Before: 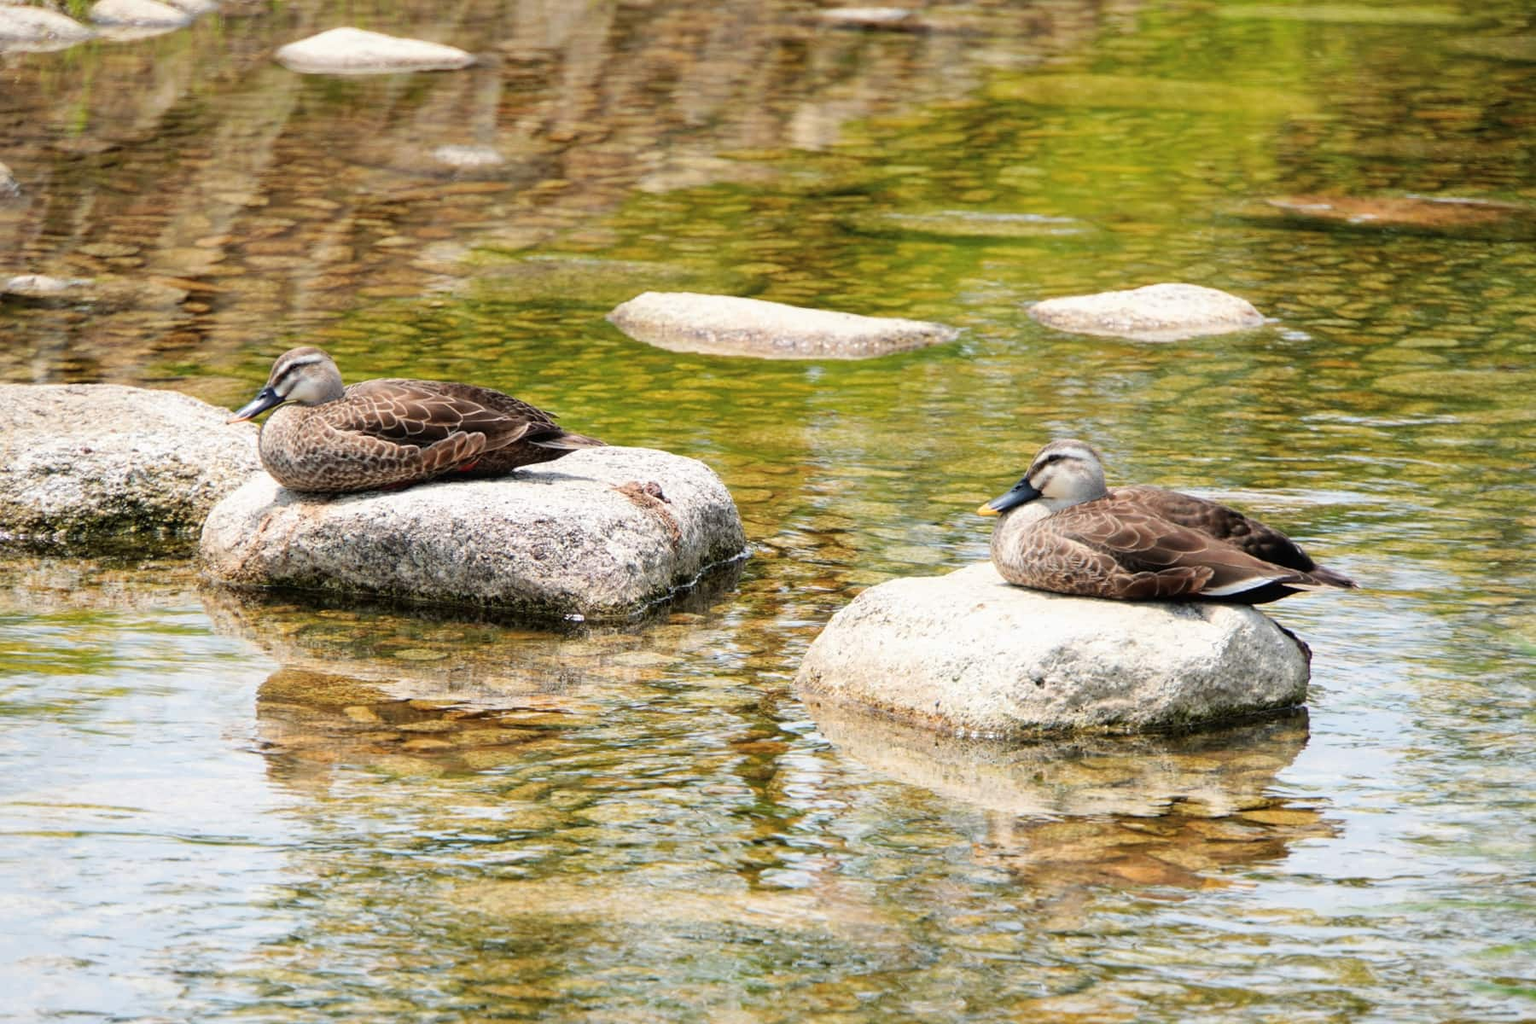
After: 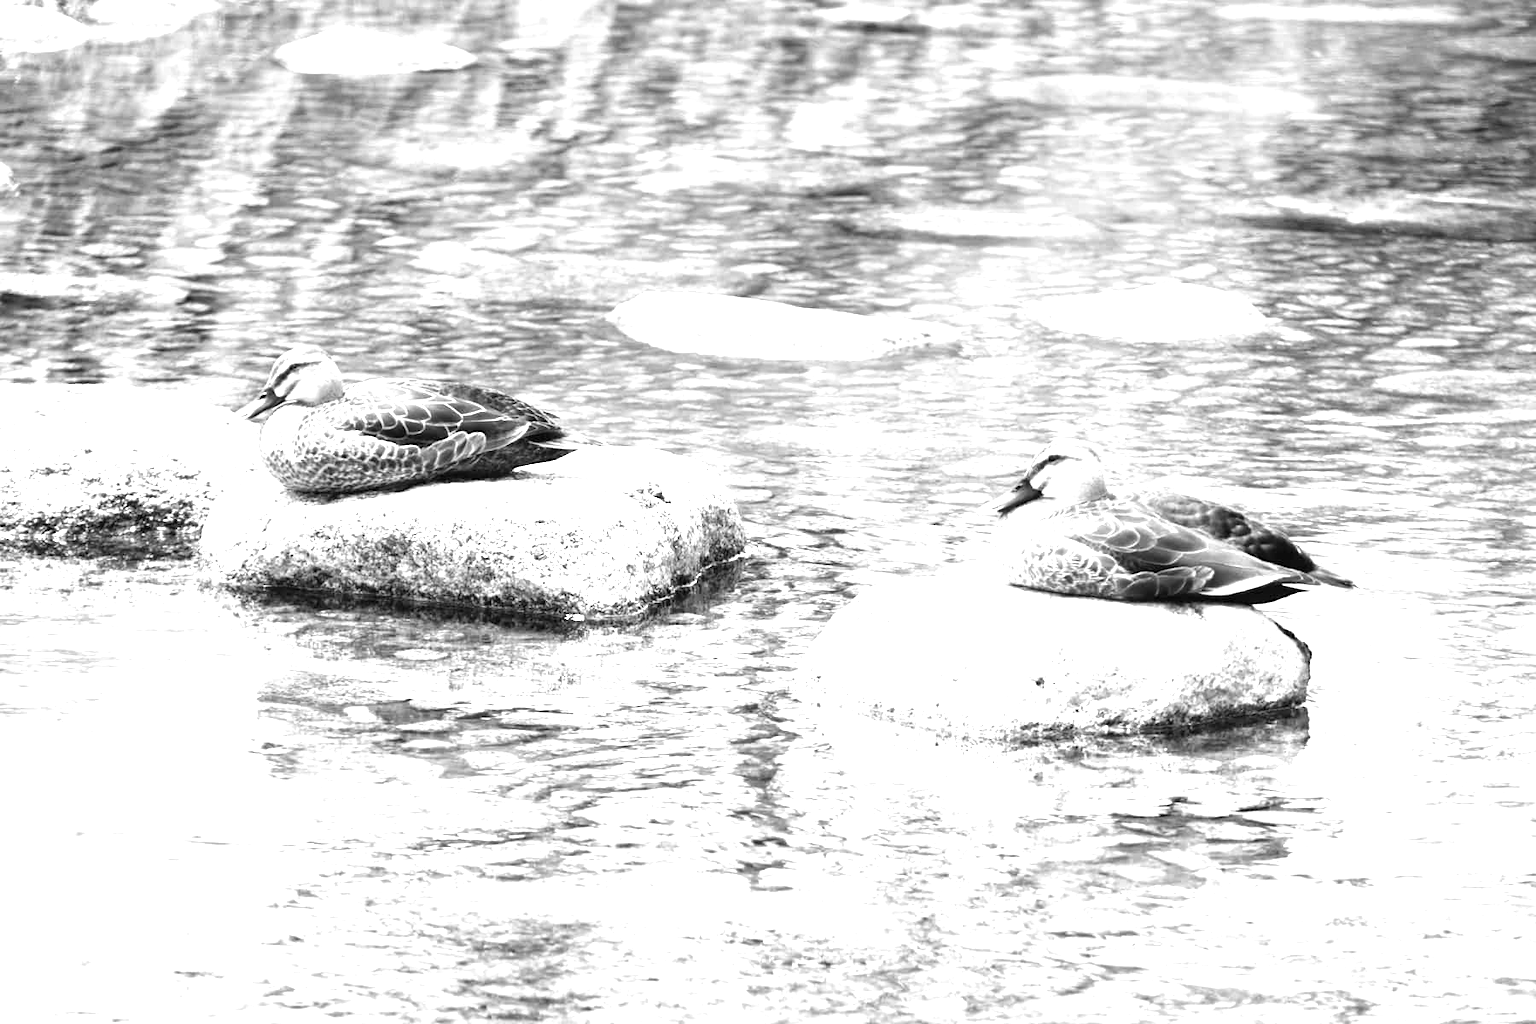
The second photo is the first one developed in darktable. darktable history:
monochrome: on, module defaults
rgb levels: mode RGB, independent channels, levels [[0, 0.5, 1], [0, 0.521, 1], [0, 0.536, 1]]
exposure: black level correction 0, exposure 1.741 EV, compensate exposure bias true, compensate highlight preservation false
